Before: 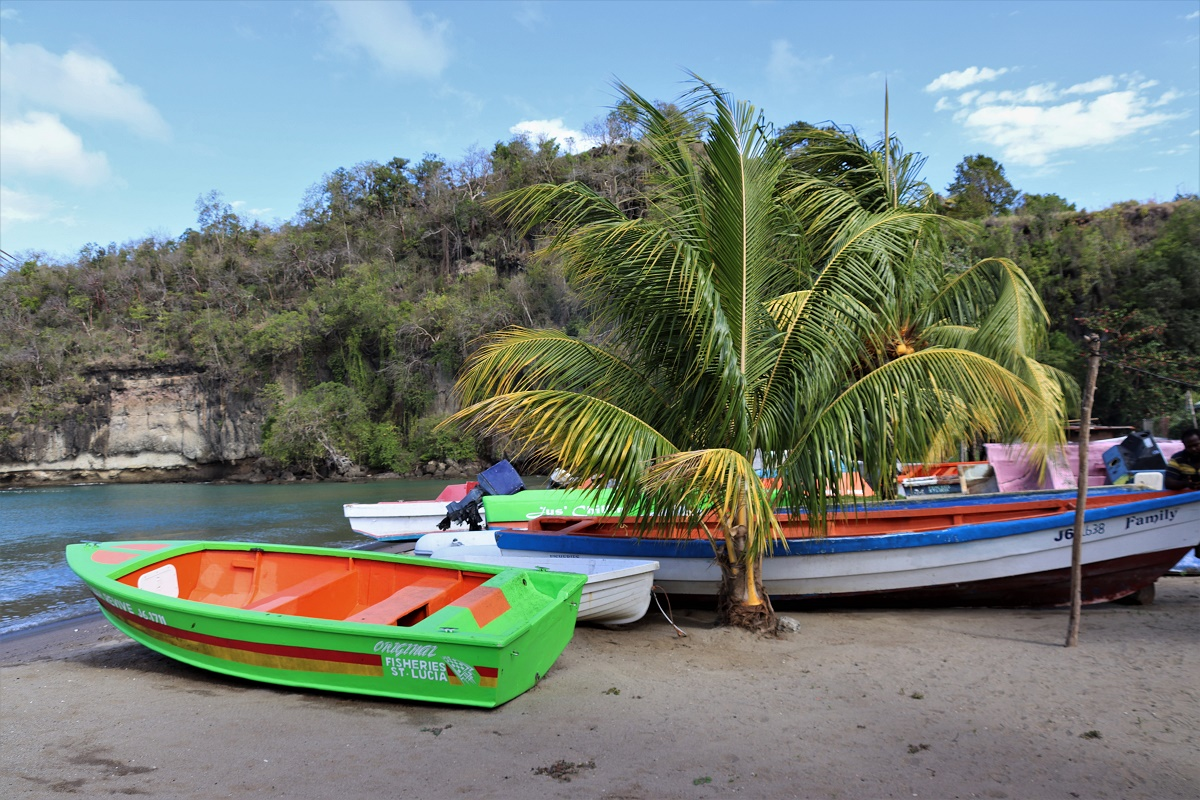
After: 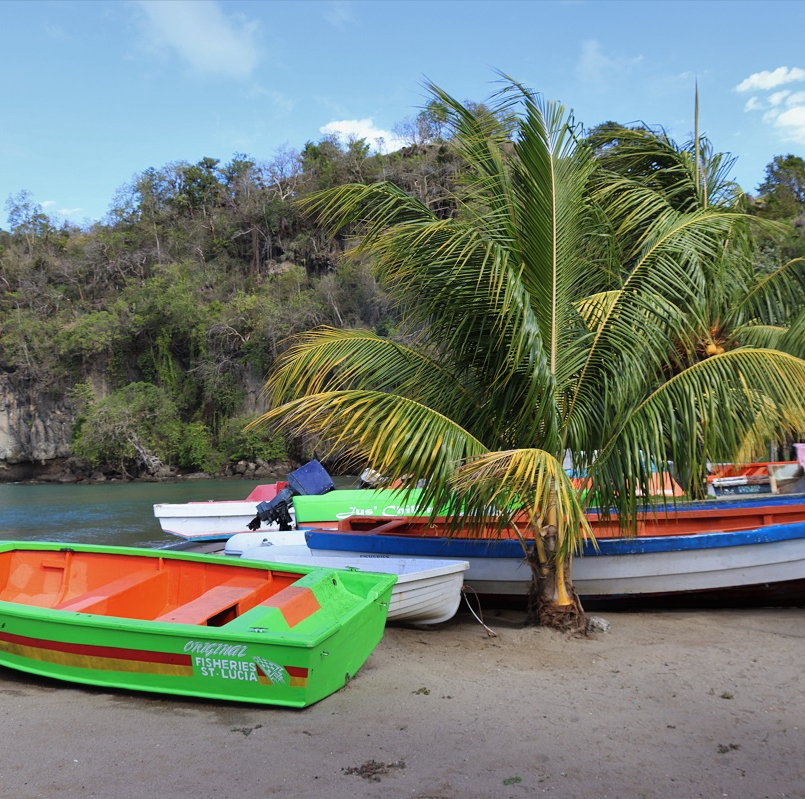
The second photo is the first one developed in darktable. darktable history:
crop and rotate: left 15.868%, right 17.047%
contrast equalizer: y [[0.5, 0.488, 0.462, 0.461, 0.491, 0.5], [0.5 ×6], [0.5 ×6], [0 ×6], [0 ×6]]
local contrast: mode bilateral grid, contrast 99, coarseness 100, detail 108%, midtone range 0.2
